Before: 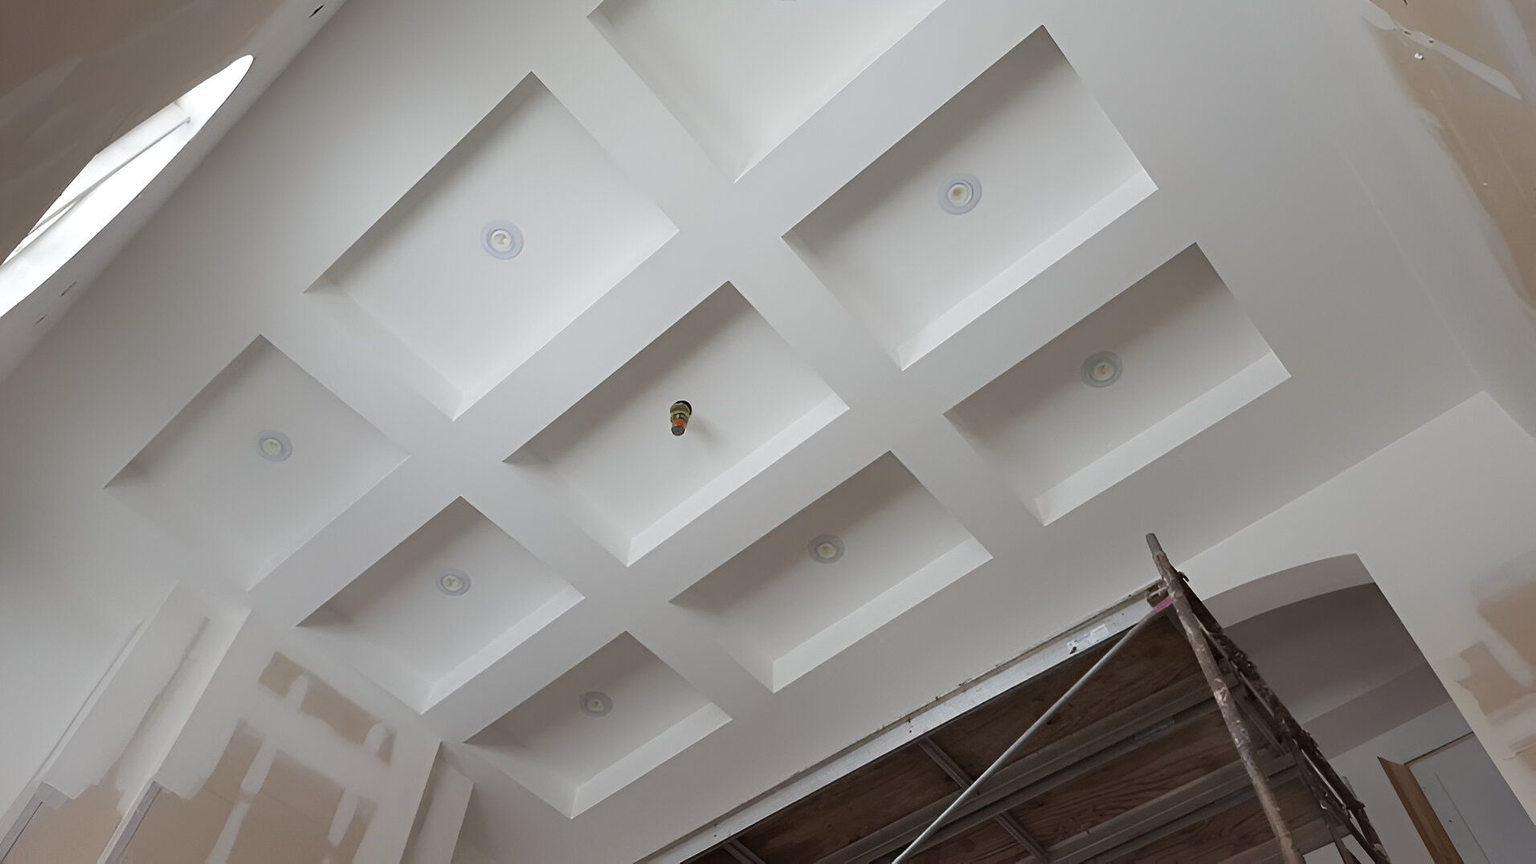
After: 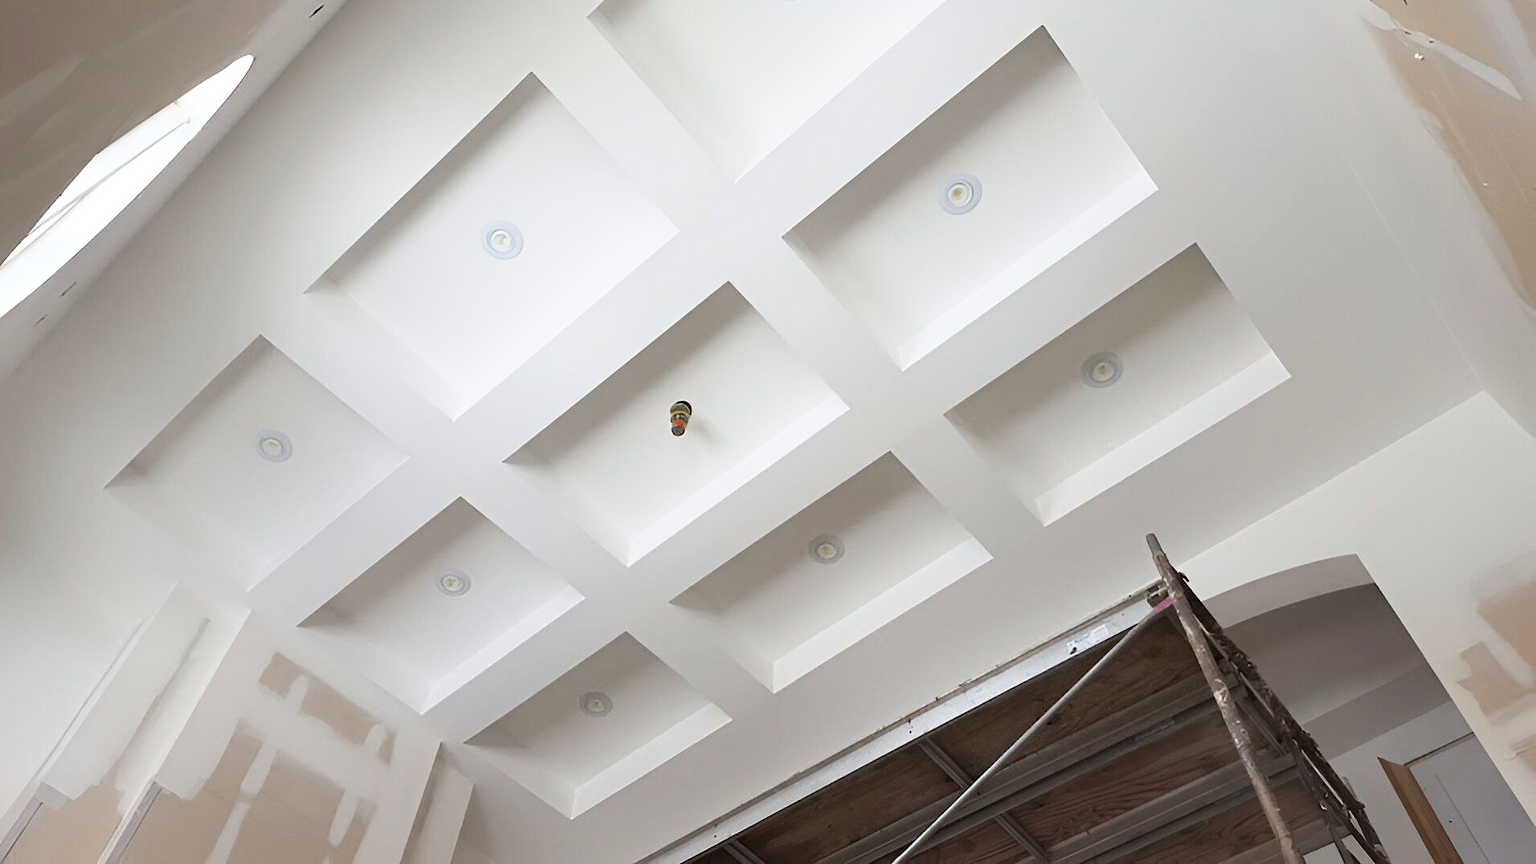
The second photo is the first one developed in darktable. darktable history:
color balance: mode lift, gamma, gain (sRGB)
base curve: curves: ch0 [(0, 0) (0.557, 0.834) (1, 1)]
